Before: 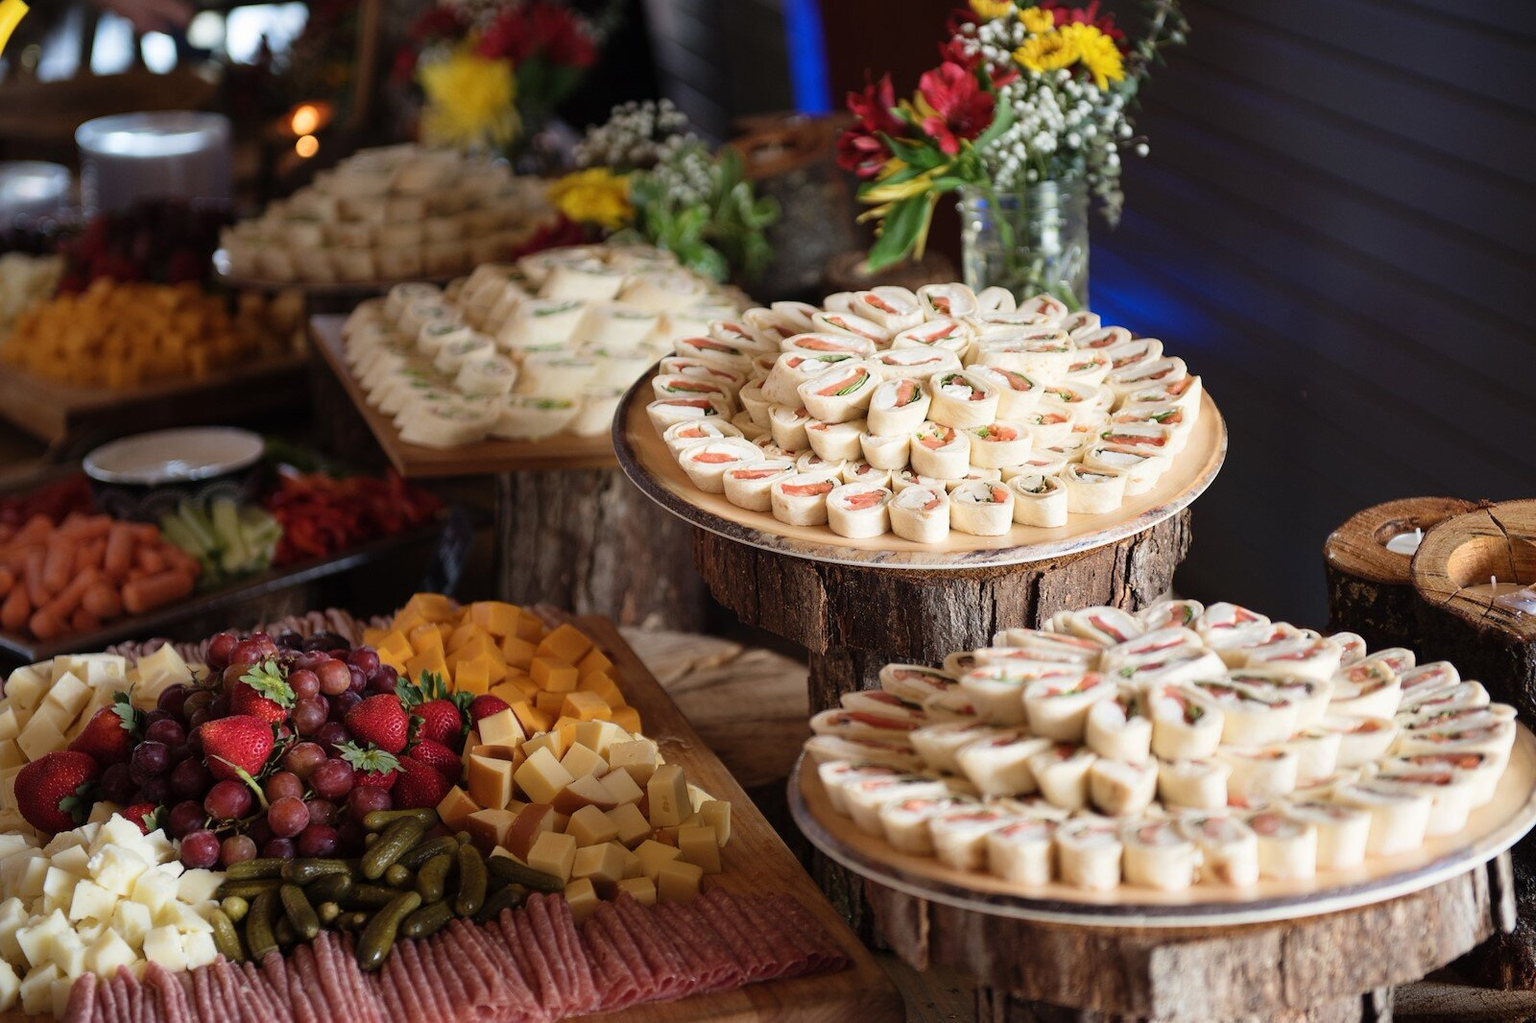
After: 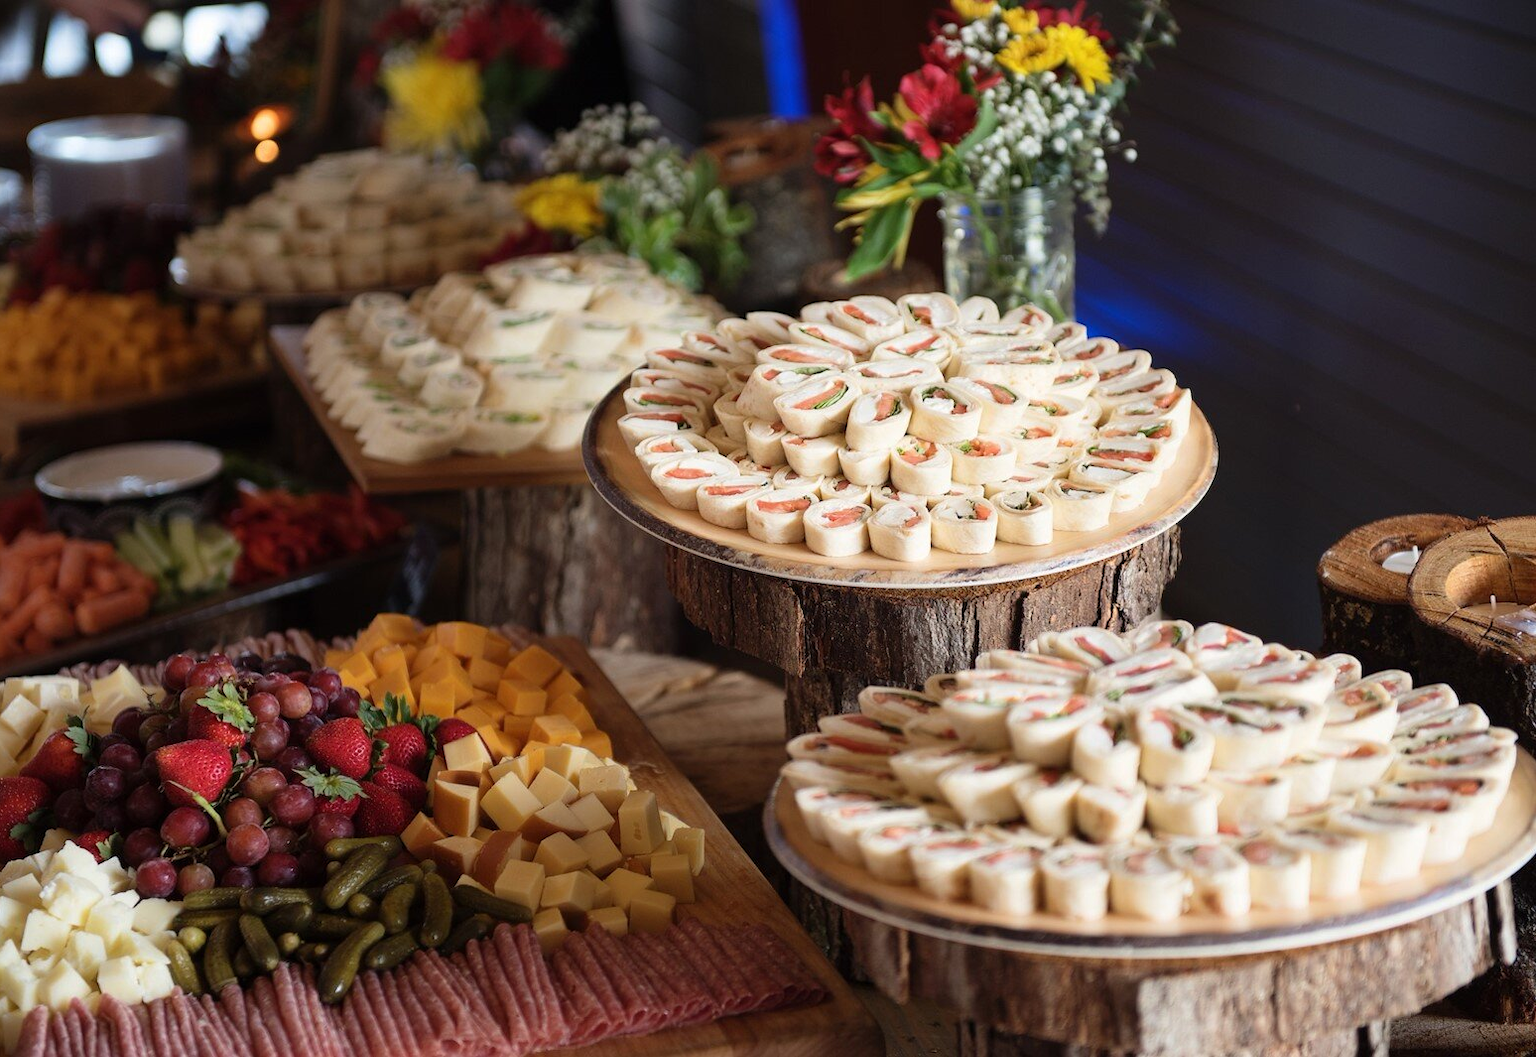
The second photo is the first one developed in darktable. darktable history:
crop and rotate: left 3.245%
